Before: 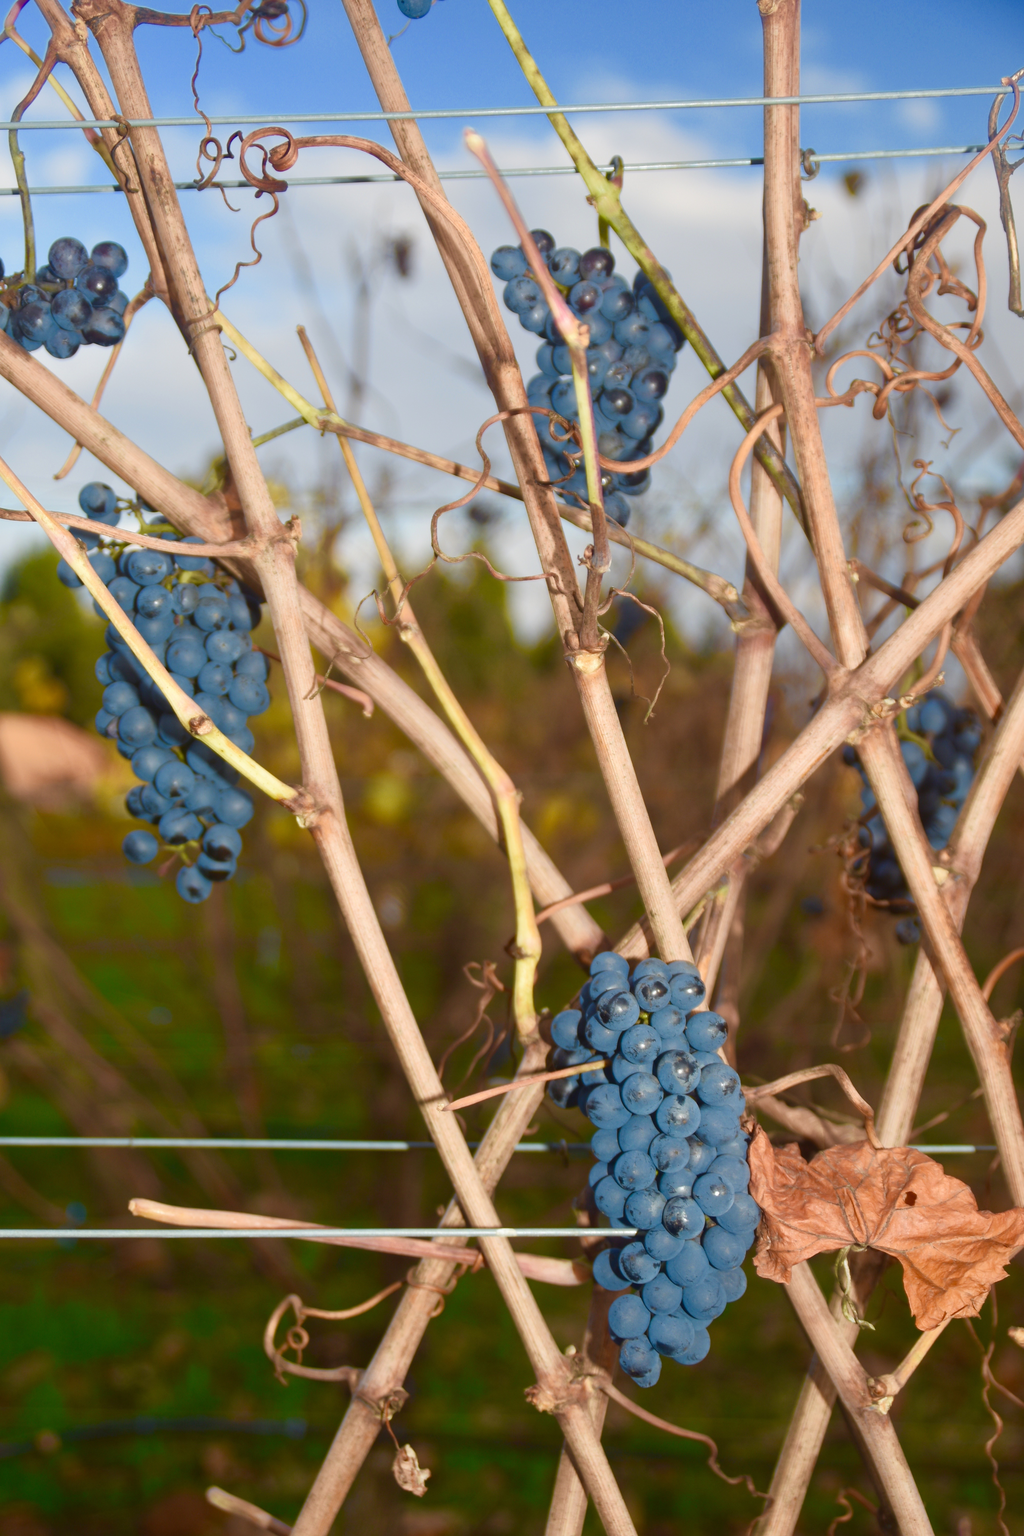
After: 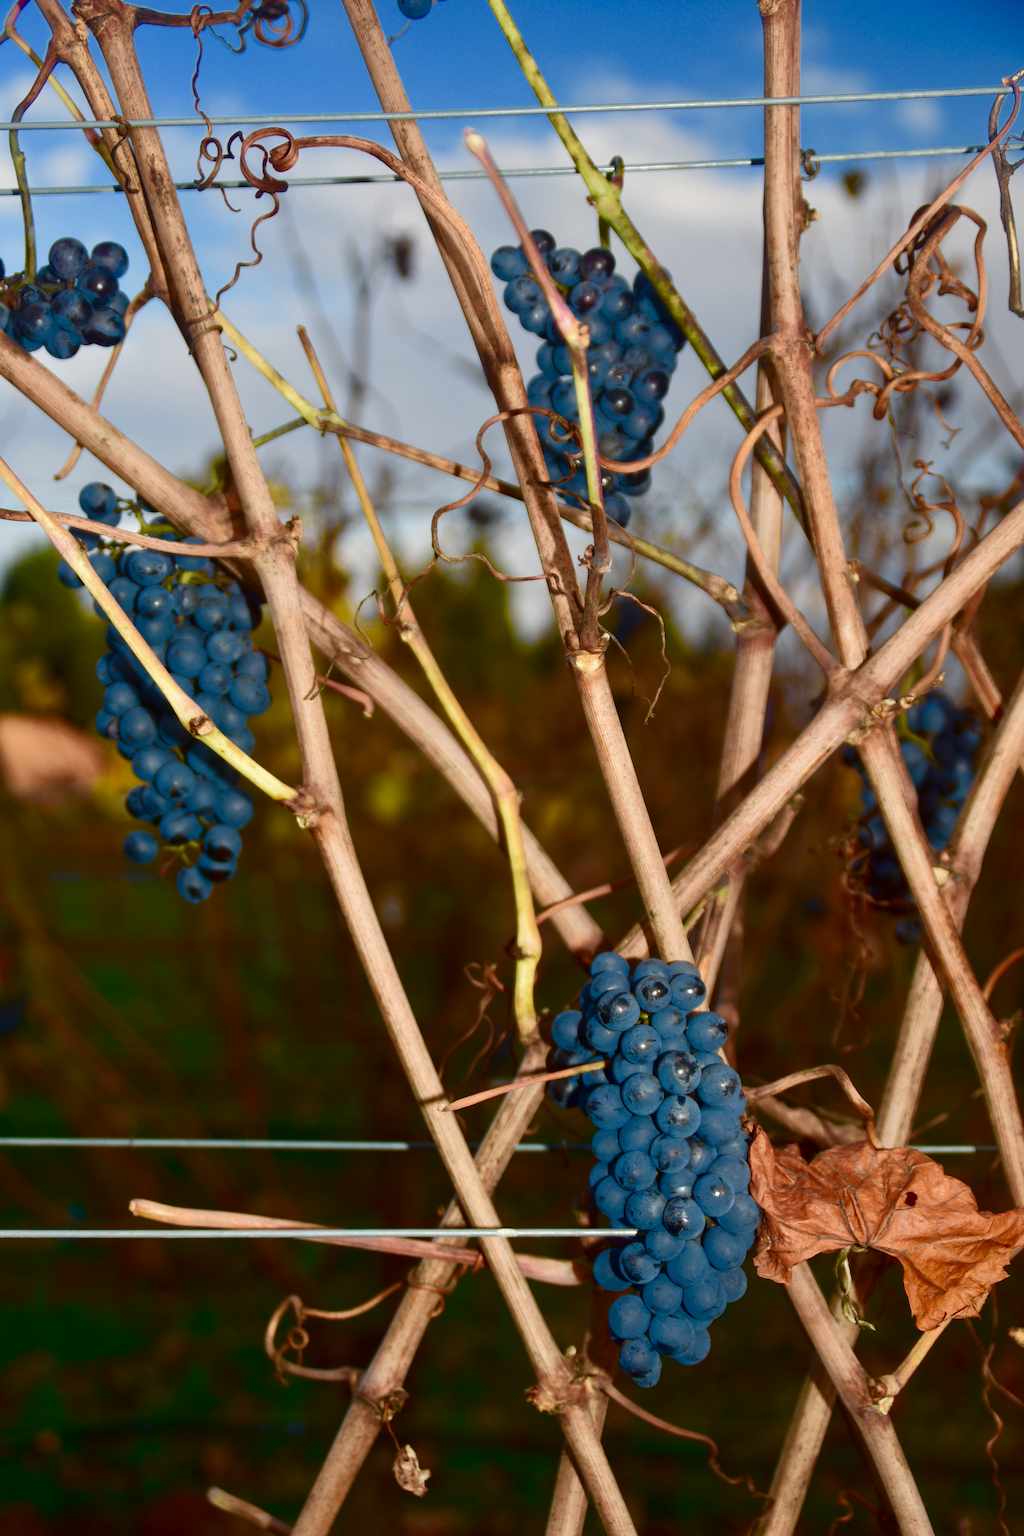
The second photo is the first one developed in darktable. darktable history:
contrast brightness saturation: contrast 0.105, brightness -0.267, saturation 0.147
